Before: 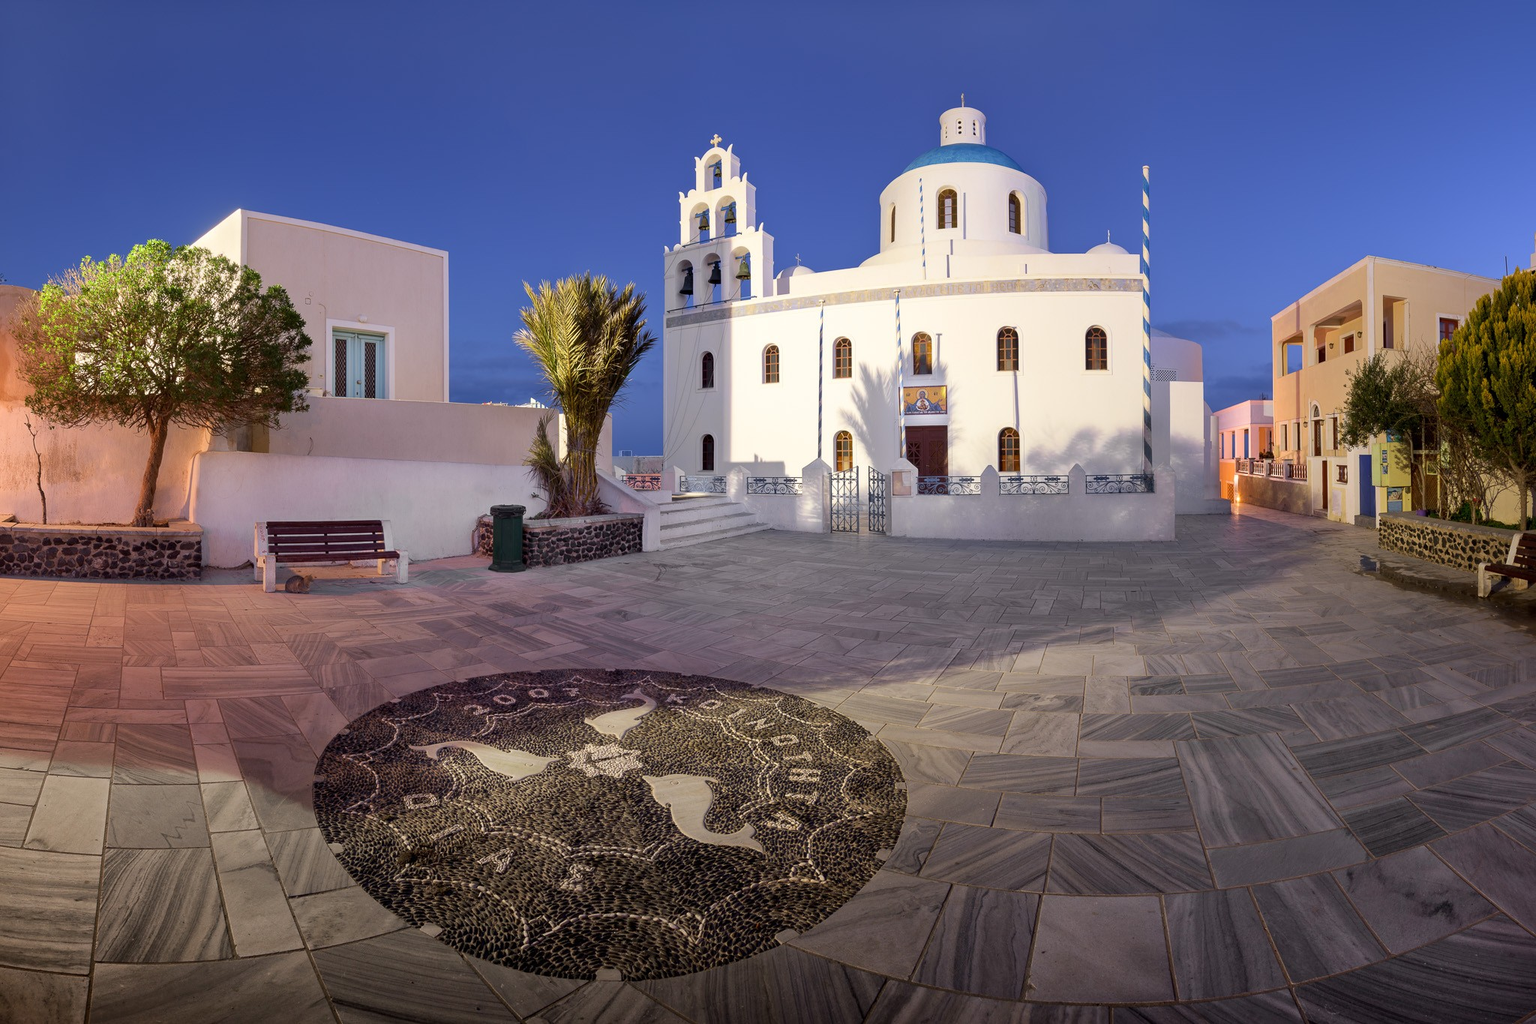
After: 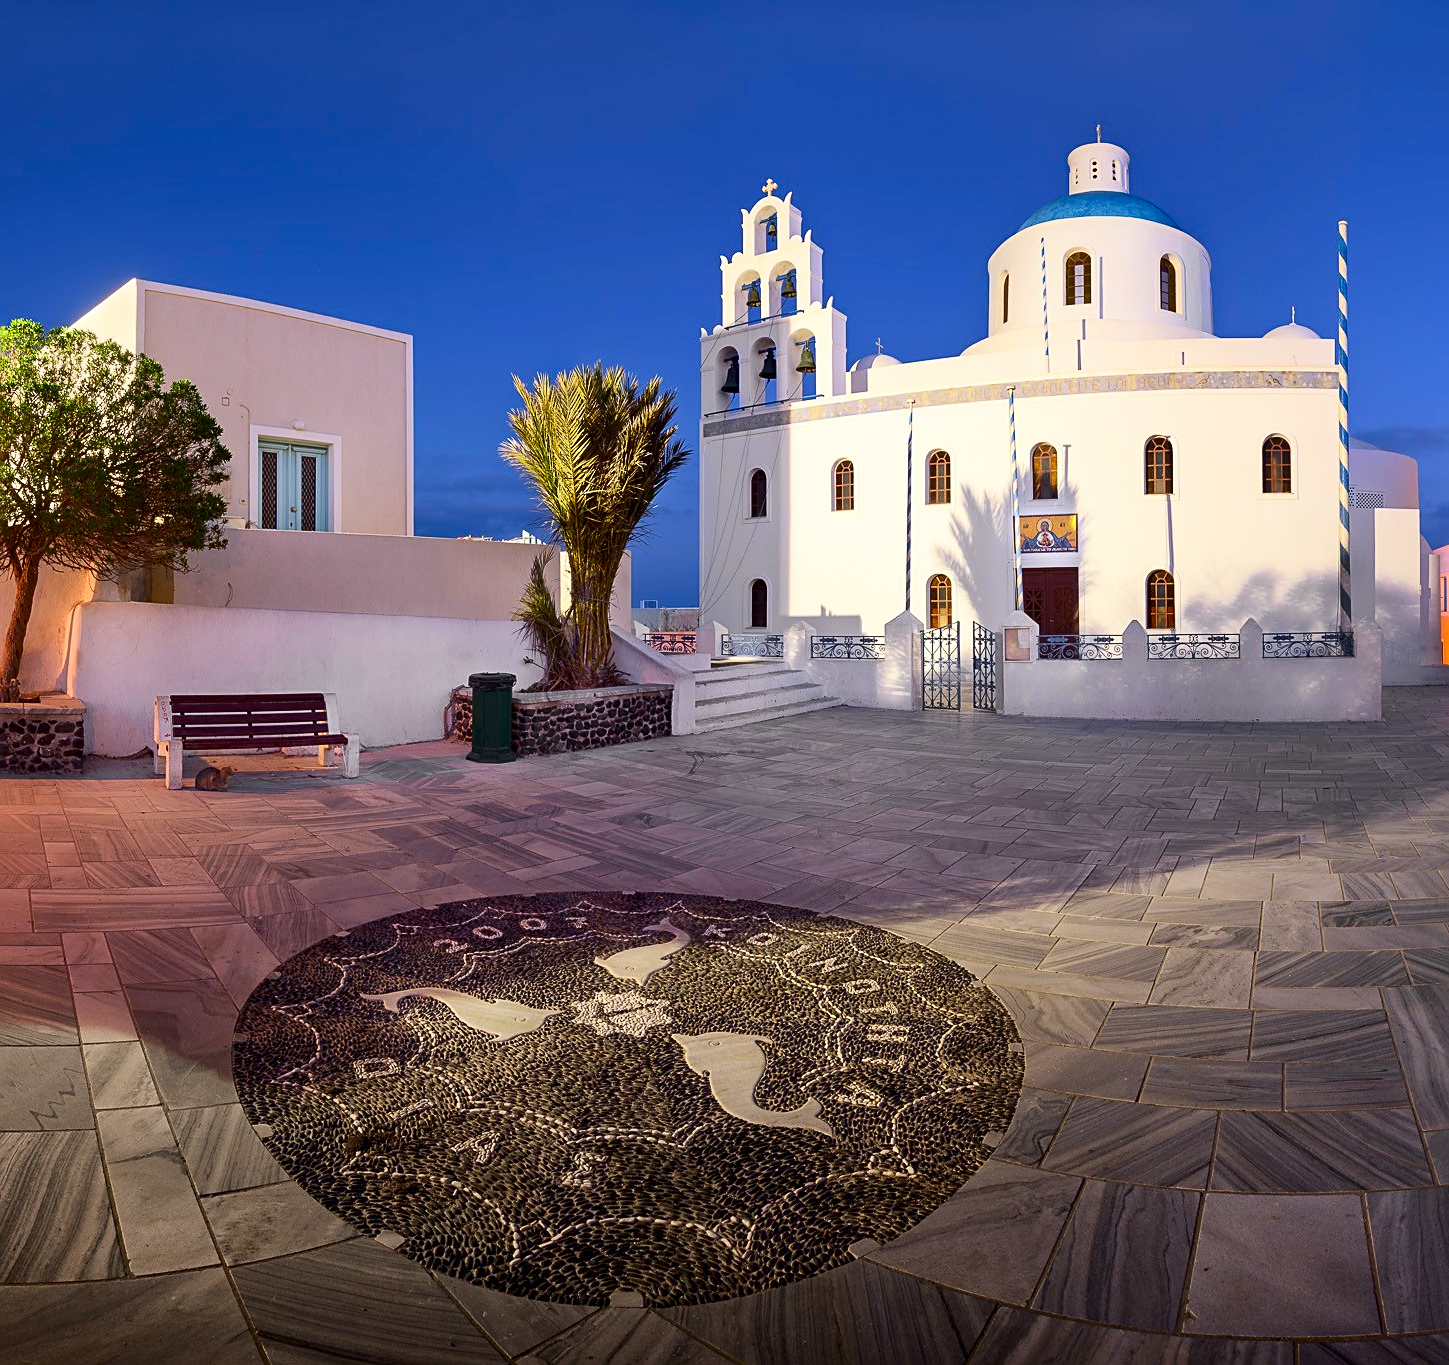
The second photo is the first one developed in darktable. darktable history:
sharpen: on, module defaults
contrast brightness saturation: contrast 0.18, saturation 0.3
crop and rotate: left 9.061%, right 20.142%
